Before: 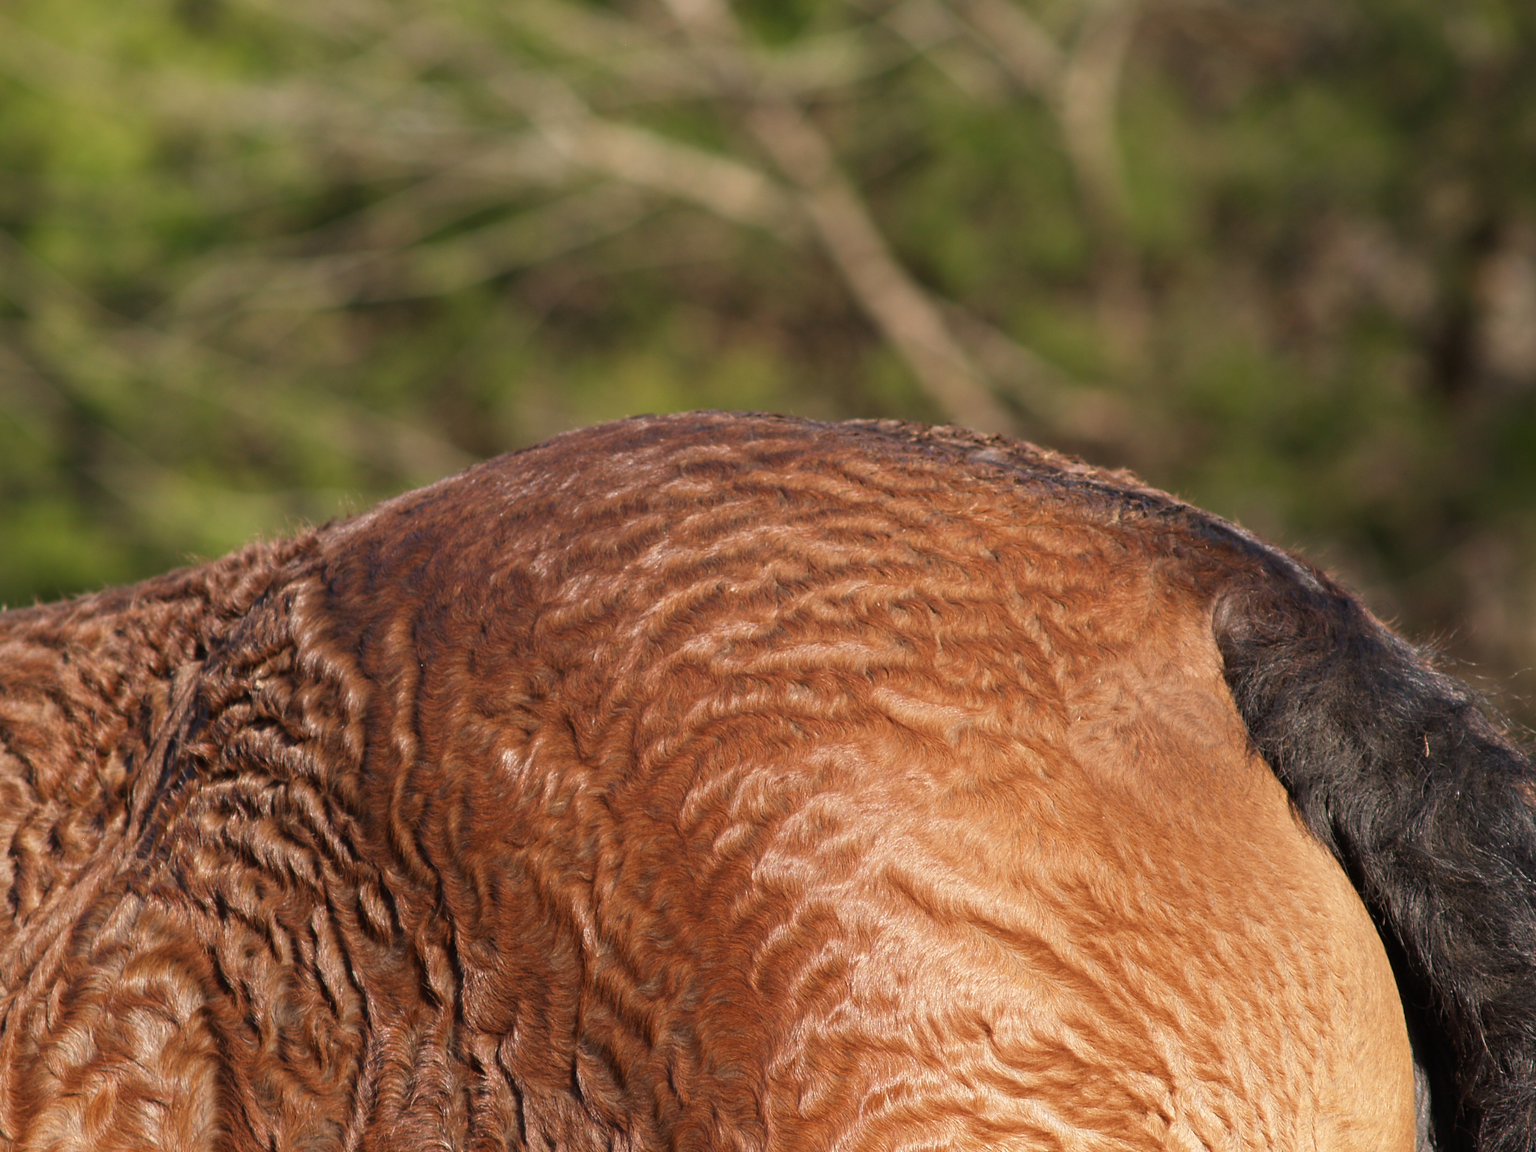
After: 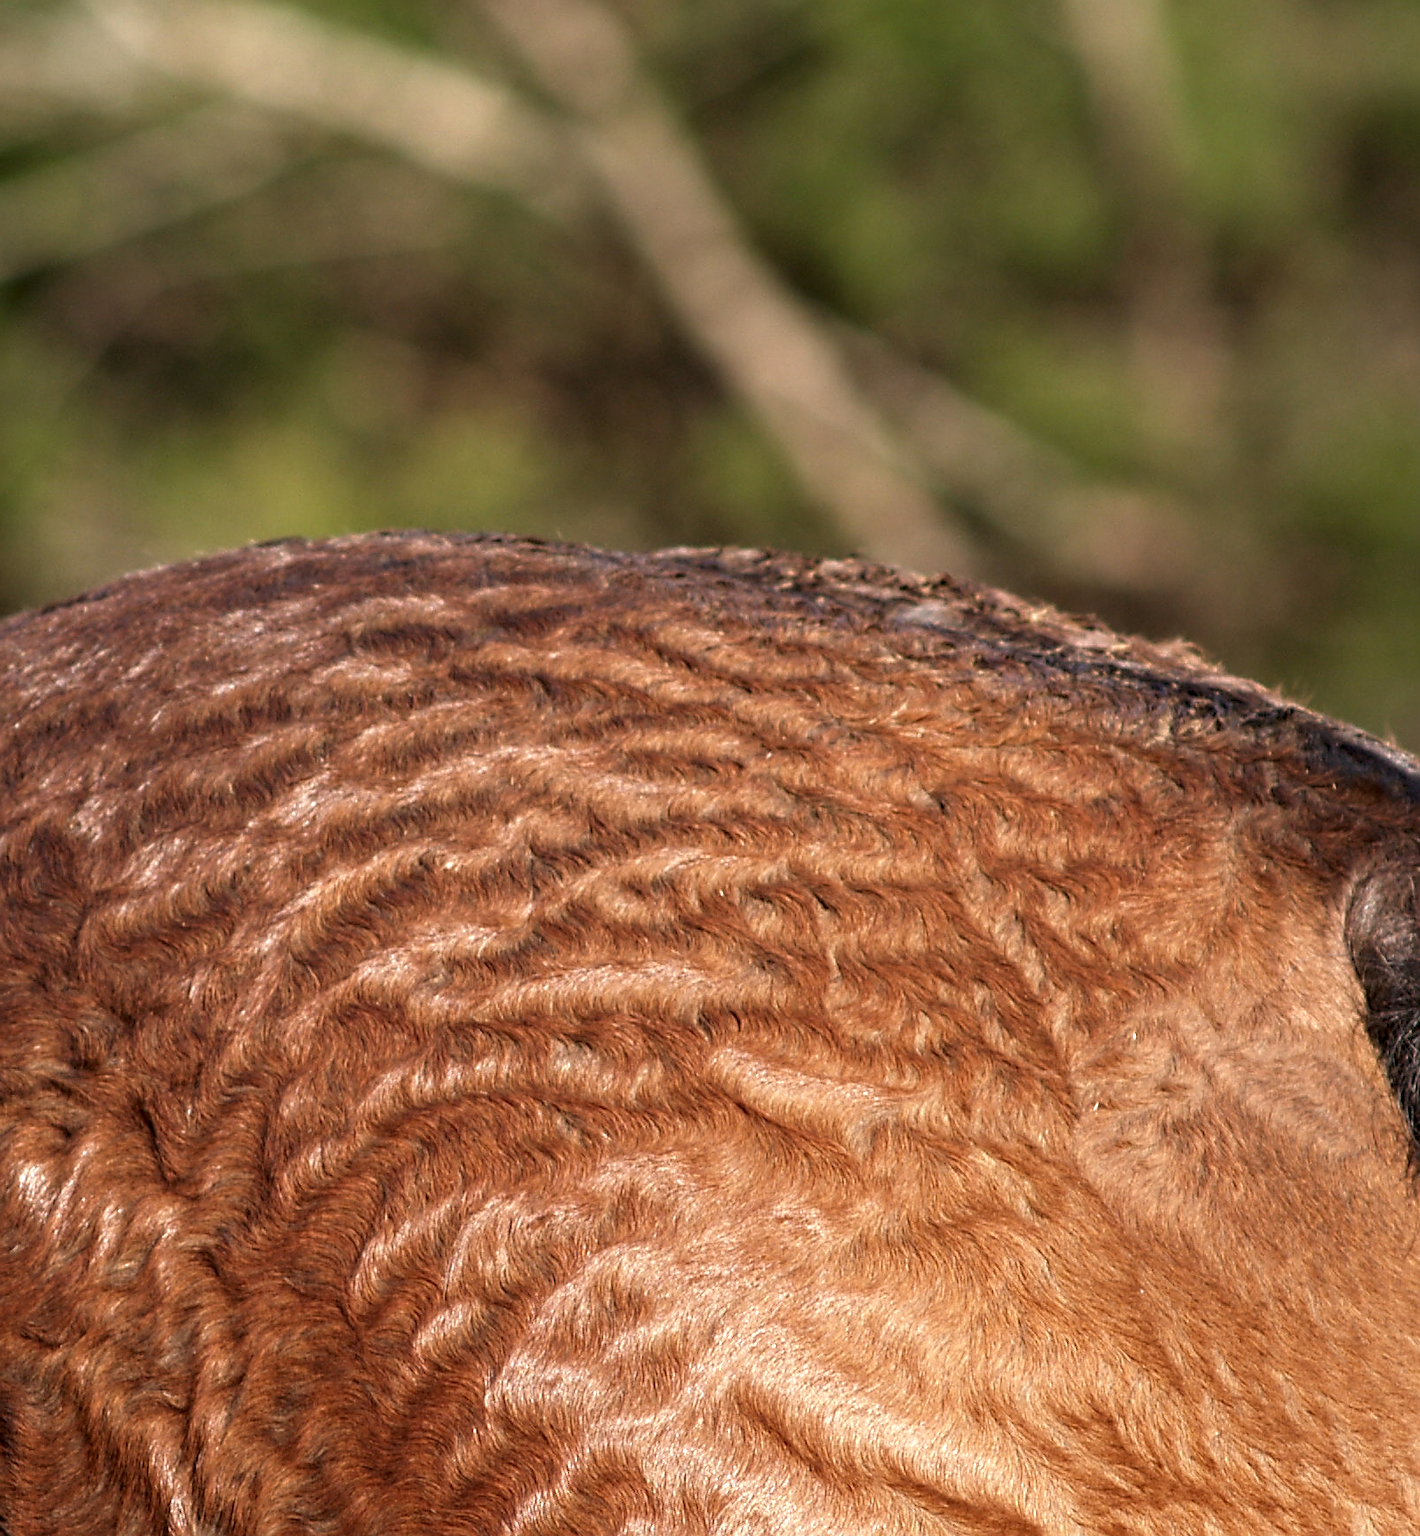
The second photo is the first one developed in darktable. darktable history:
crop: left 32.075%, top 10.976%, right 18.355%, bottom 17.596%
sharpen: on, module defaults
local contrast: detail 150%
